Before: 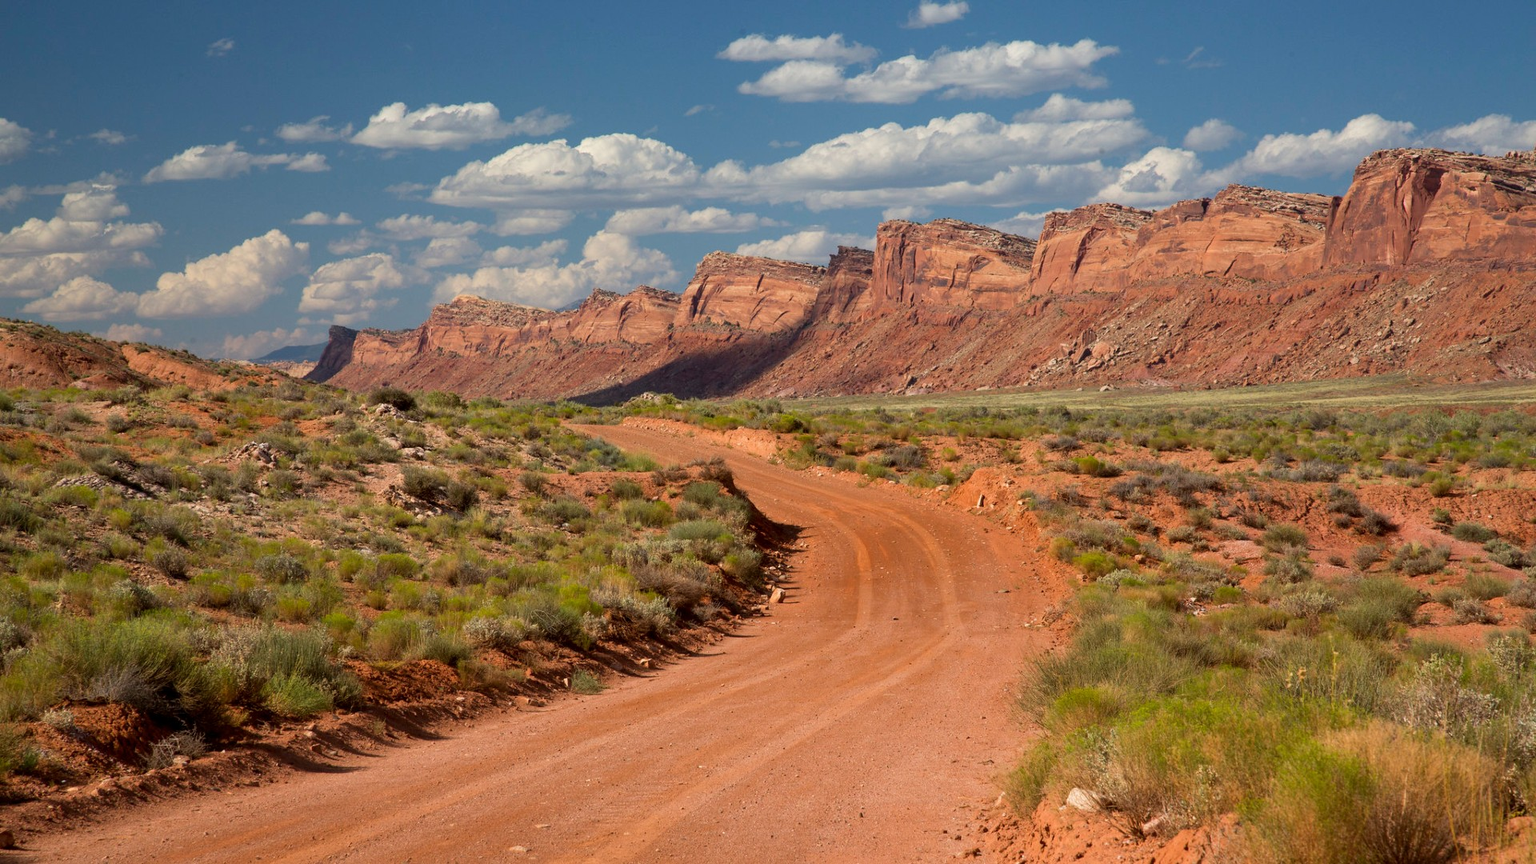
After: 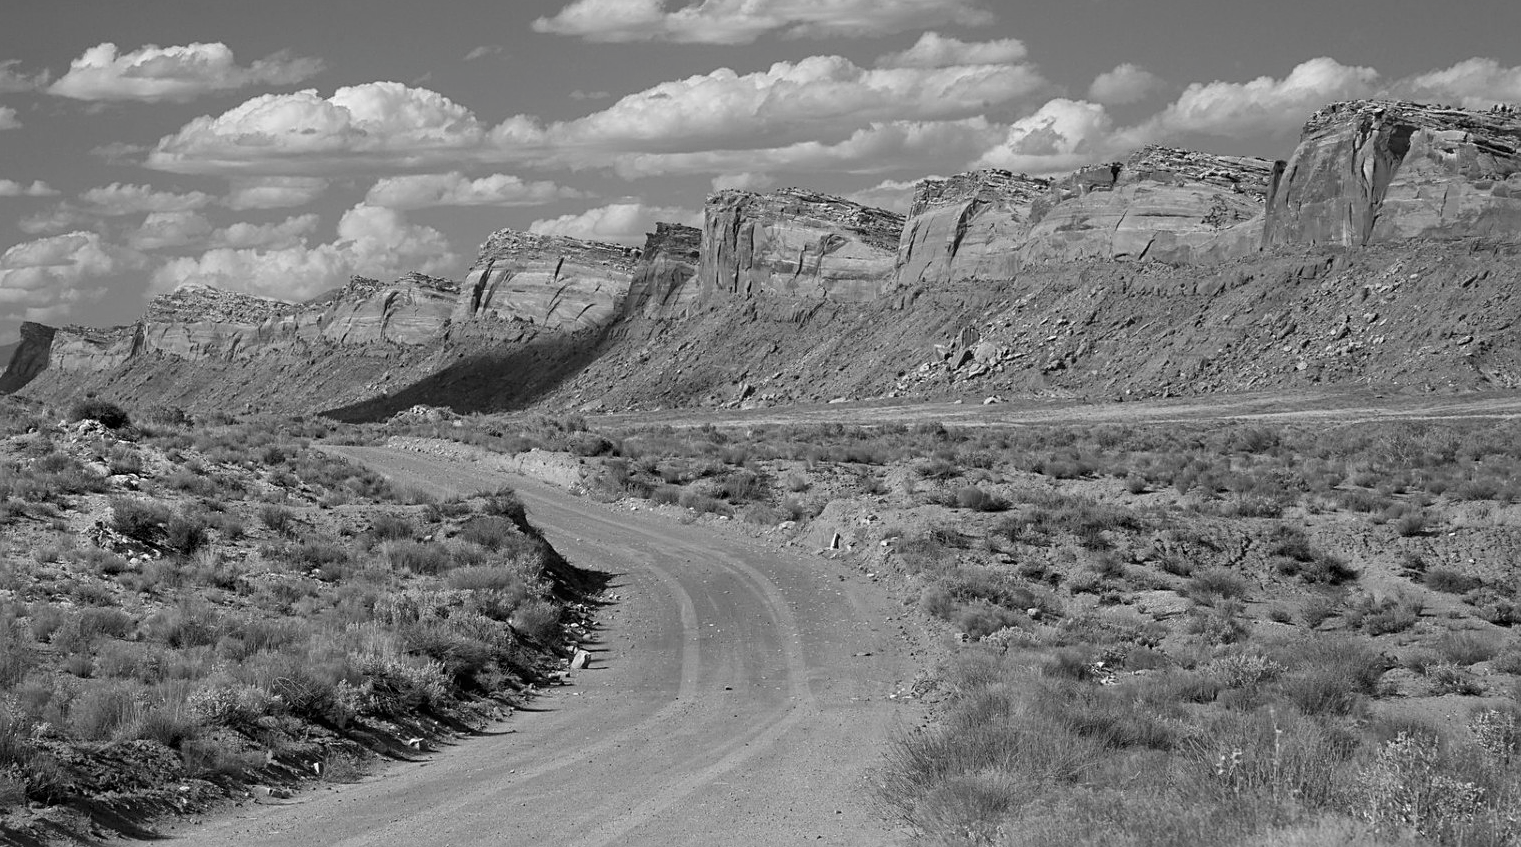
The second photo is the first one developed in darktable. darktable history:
crop and rotate: left 20.368%, top 7.904%, right 0.385%, bottom 13.587%
color balance rgb: linear chroma grading › shadows -7.02%, linear chroma grading › highlights -6.55%, linear chroma grading › global chroma -10.211%, linear chroma grading › mid-tones -8.092%, perceptual saturation grading › global saturation 20%, perceptual saturation grading › highlights -50.258%, perceptual saturation grading › shadows 30.898%
sharpen: on, module defaults
contrast brightness saturation: saturation -0.999
